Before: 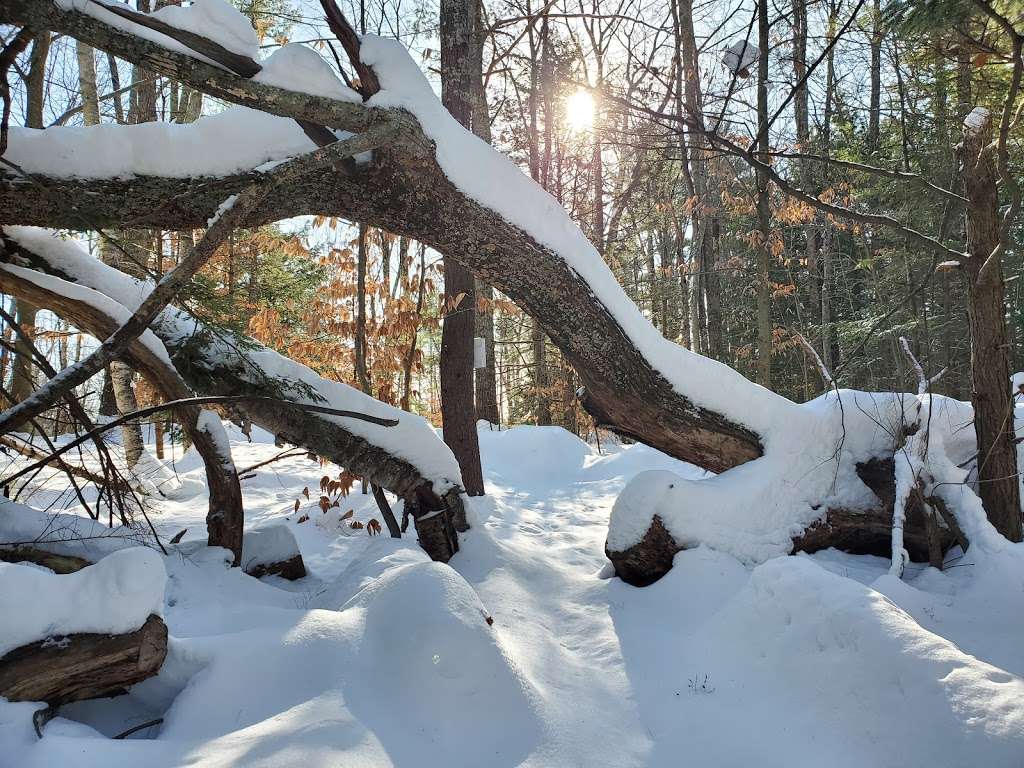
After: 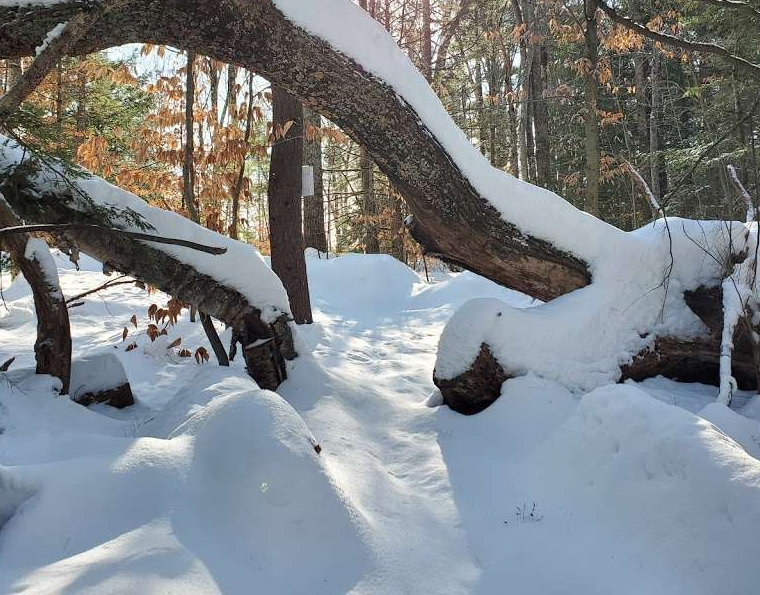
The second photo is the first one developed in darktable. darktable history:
crop: left 16.832%, top 22.507%, right 8.922%
